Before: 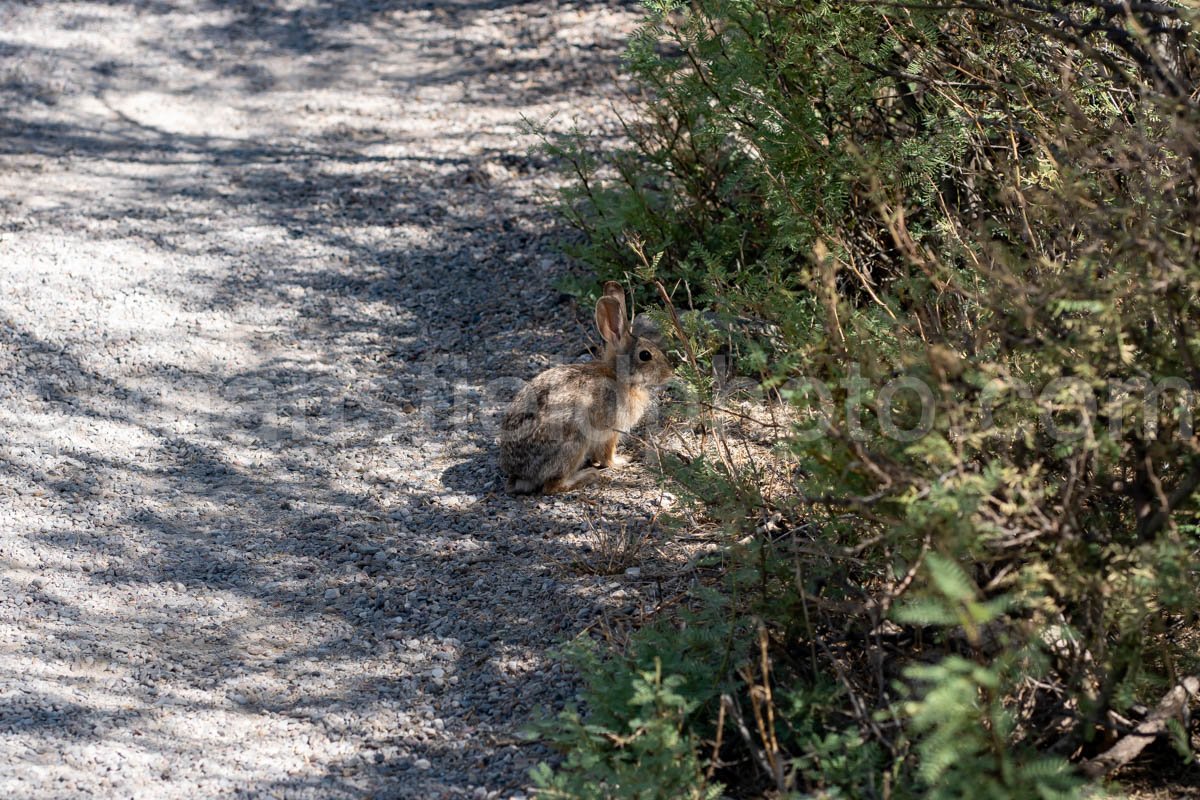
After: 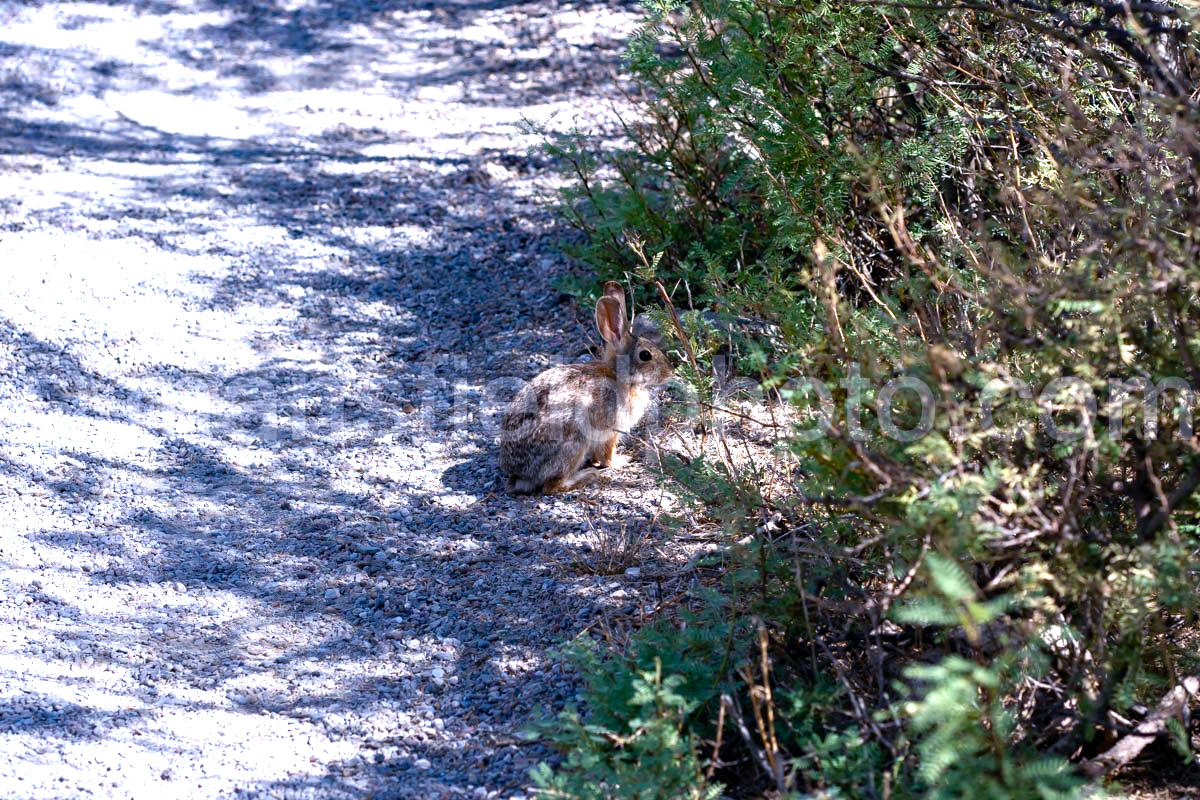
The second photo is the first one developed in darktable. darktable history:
color balance rgb: power › hue 330.25°, highlights gain › luminance 5.619%, highlights gain › chroma 2.632%, highlights gain › hue 90.44°, perceptual saturation grading › global saturation 20%, perceptual saturation grading › highlights -25.82%, perceptual saturation grading › shadows 49.664%, perceptual brilliance grading › global brilliance 19.445%, contrast 5.55%
color calibration: illuminant as shot in camera, x 0.379, y 0.397, temperature 4129.15 K
